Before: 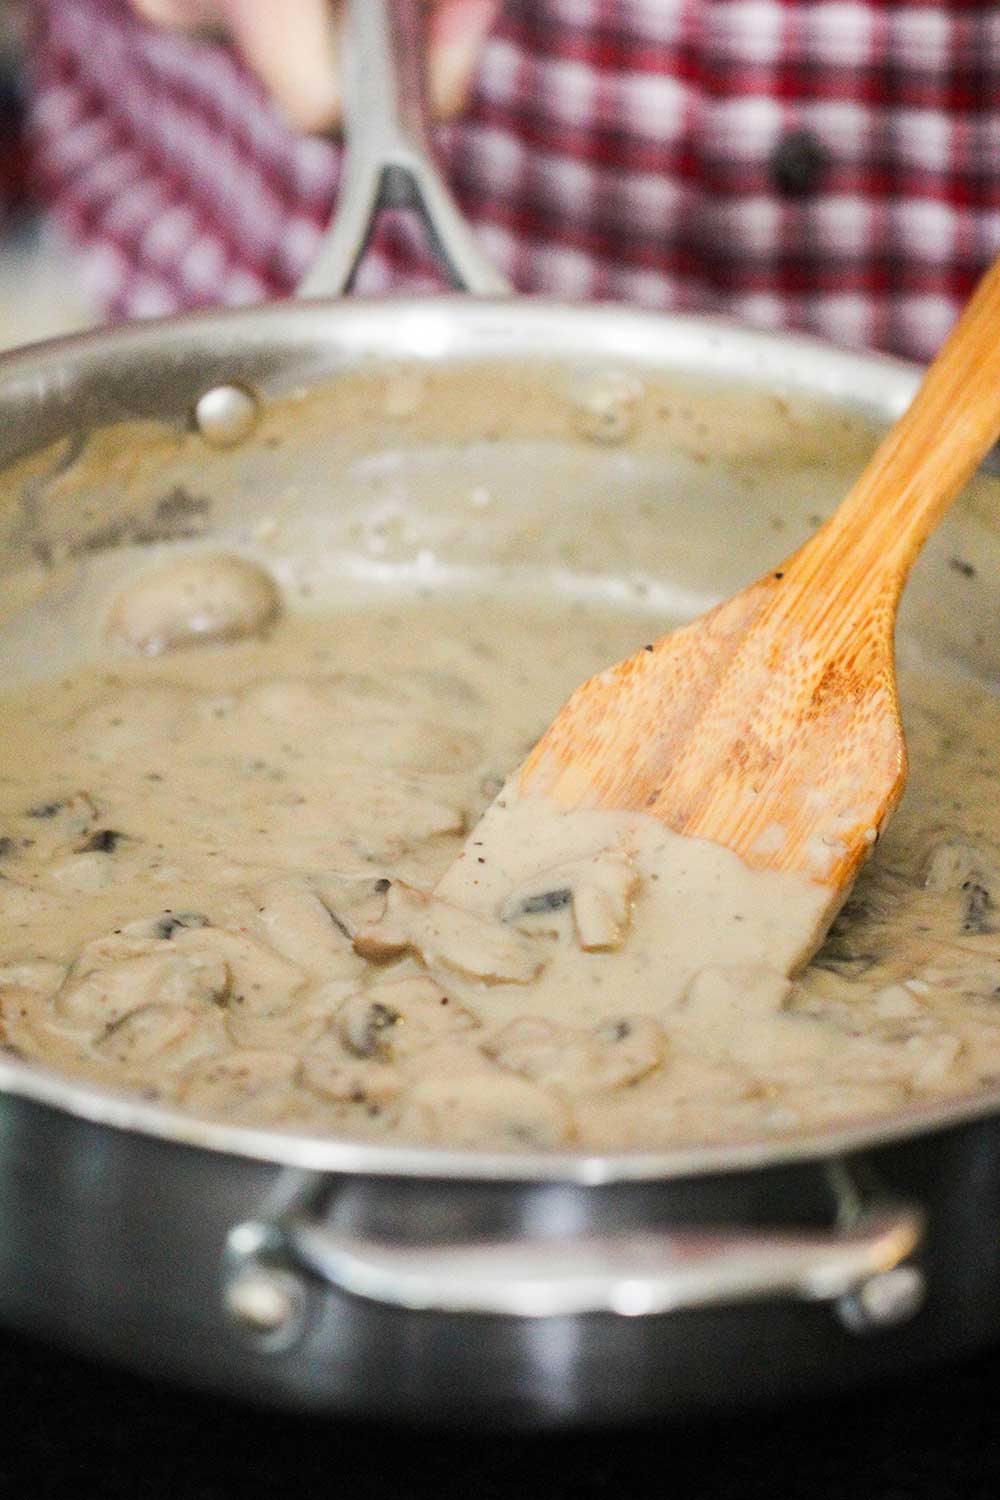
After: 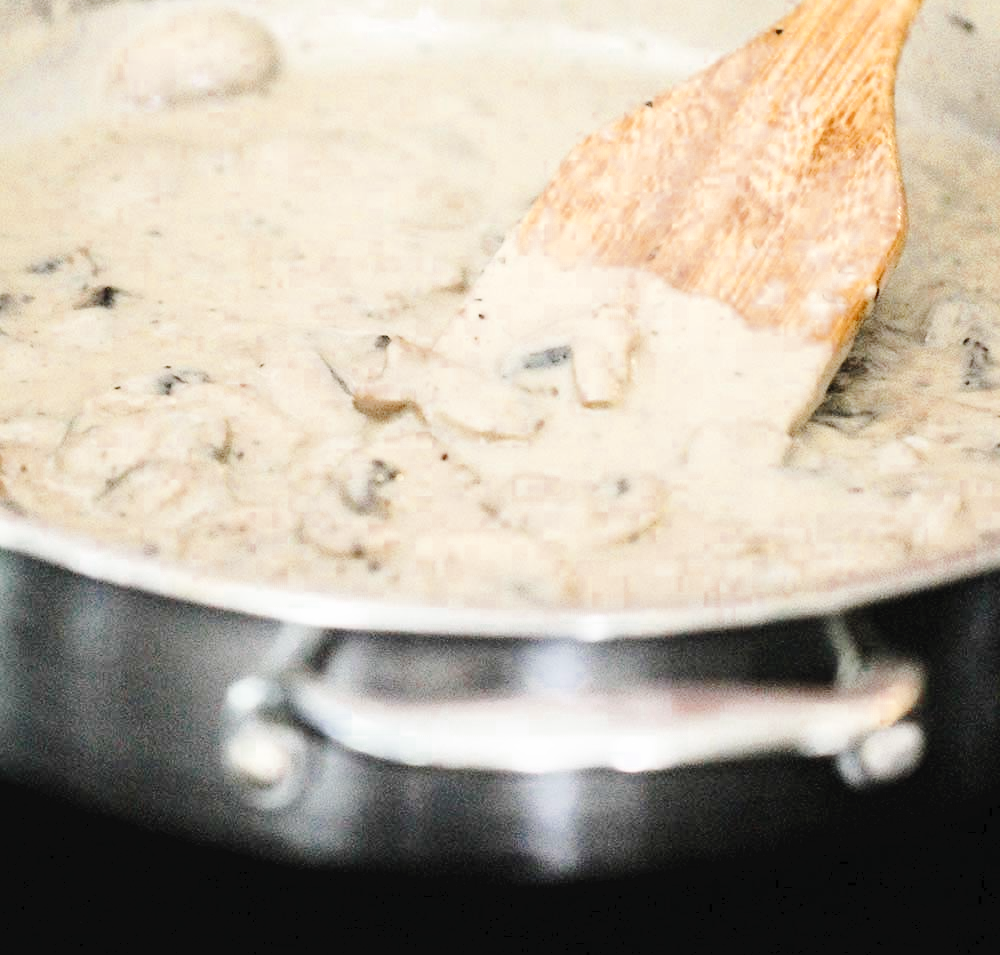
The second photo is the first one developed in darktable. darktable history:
crop and rotate: top 36.315%
exposure: exposure 0.082 EV, compensate highlight preservation false
base curve: curves: ch0 [(0, 0) (0.005, 0.002) (0.15, 0.3) (0.4, 0.7) (0.75, 0.95) (1, 1)]
color zones: curves: ch0 [(0, 0.5) (0.125, 0.4) (0.25, 0.5) (0.375, 0.4) (0.5, 0.4) (0.625, 0.35) (0.75, 0.35) (0.875, 0.5)]; ch1 [(0, 0.35) (0.125, 0.45) (0.25, 0.35) (0.375, 0.35) (0.5, 0.35) (0.625, 0.35) (0.75, 0.45) (0.875, 0.35)]; ch2 [(0, 0.6) (0.125, 0.5) (0.25, 0.5) (0.375, 0.6) (0.5, 0.6) (0.625, 0.5) (0.75, 0.5) (0.875, 0.5)], mix 38.29%
tone curve: curves: ch0 [(0, 0) (0.003, 0.035) (0.011, 0.035) (0.025, 0.035) (0.044, 0.046) (0.069, 0.063) (0.1, 0.084) (0.136, 0.123) (0.177, 0.174) (0.224, 0.232) (0.277, 0.304) (0.335, 0.387) (0.399, 0.476) (0.468, 0.566) (0.543, 0.639) (0.623, 0.714) (0.709, 0.776) (0.801, 0.851) (0.898, 0.921) (1, 1)], preserve colors none
